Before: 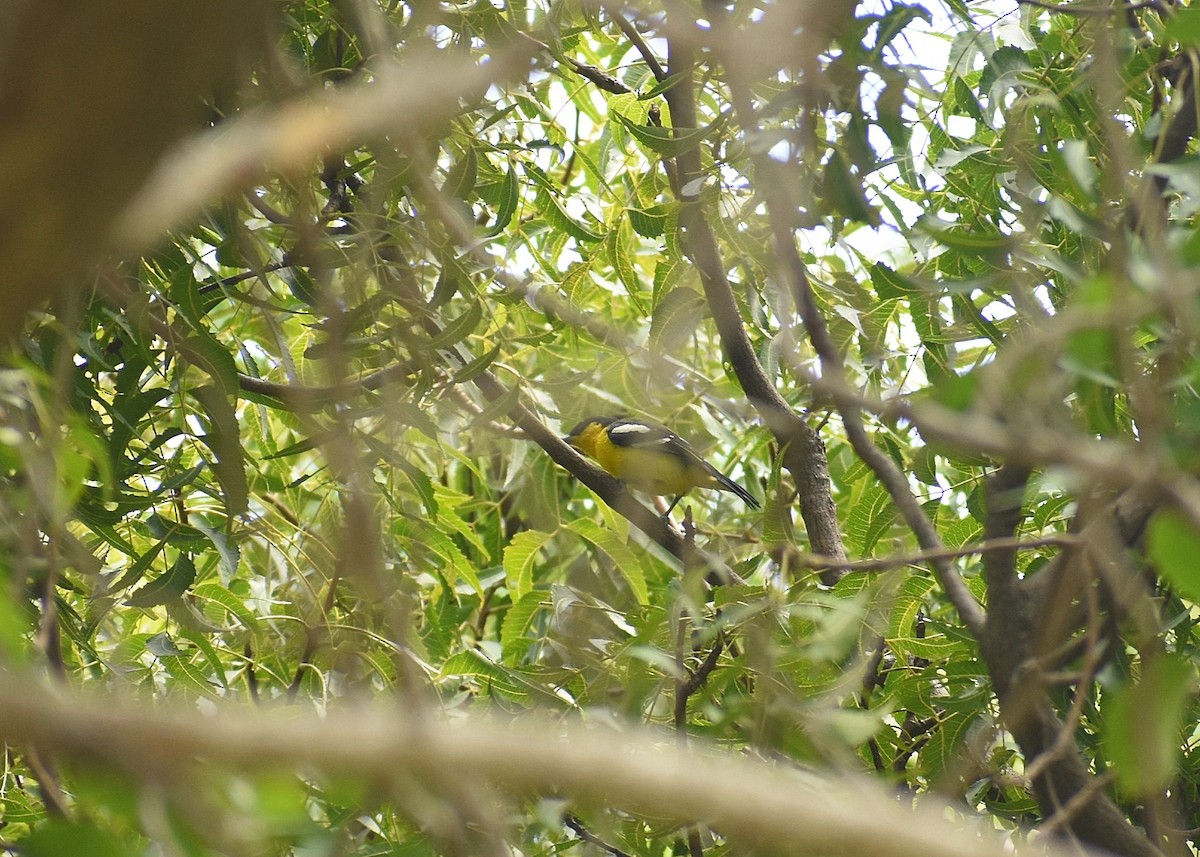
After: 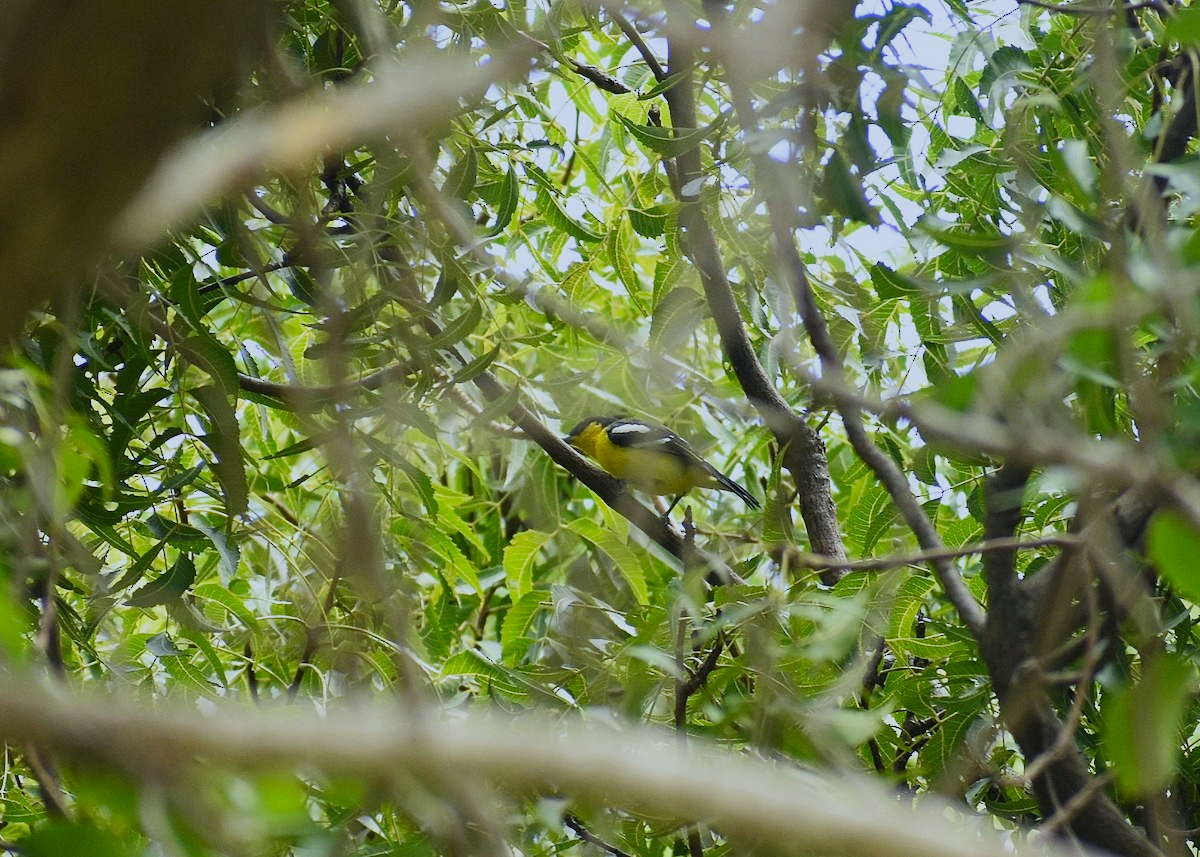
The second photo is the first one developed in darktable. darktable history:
contrast brightness saturation: contrast 0.13, brightness -0.05, saturation 0.16
white balance: red 0.926, green 1.003, blue 1.133
filmic rgb: black relative exposure -7.65 EV, white relative exposure 4.56 EV, hardness 3.61, contrast 1.05
